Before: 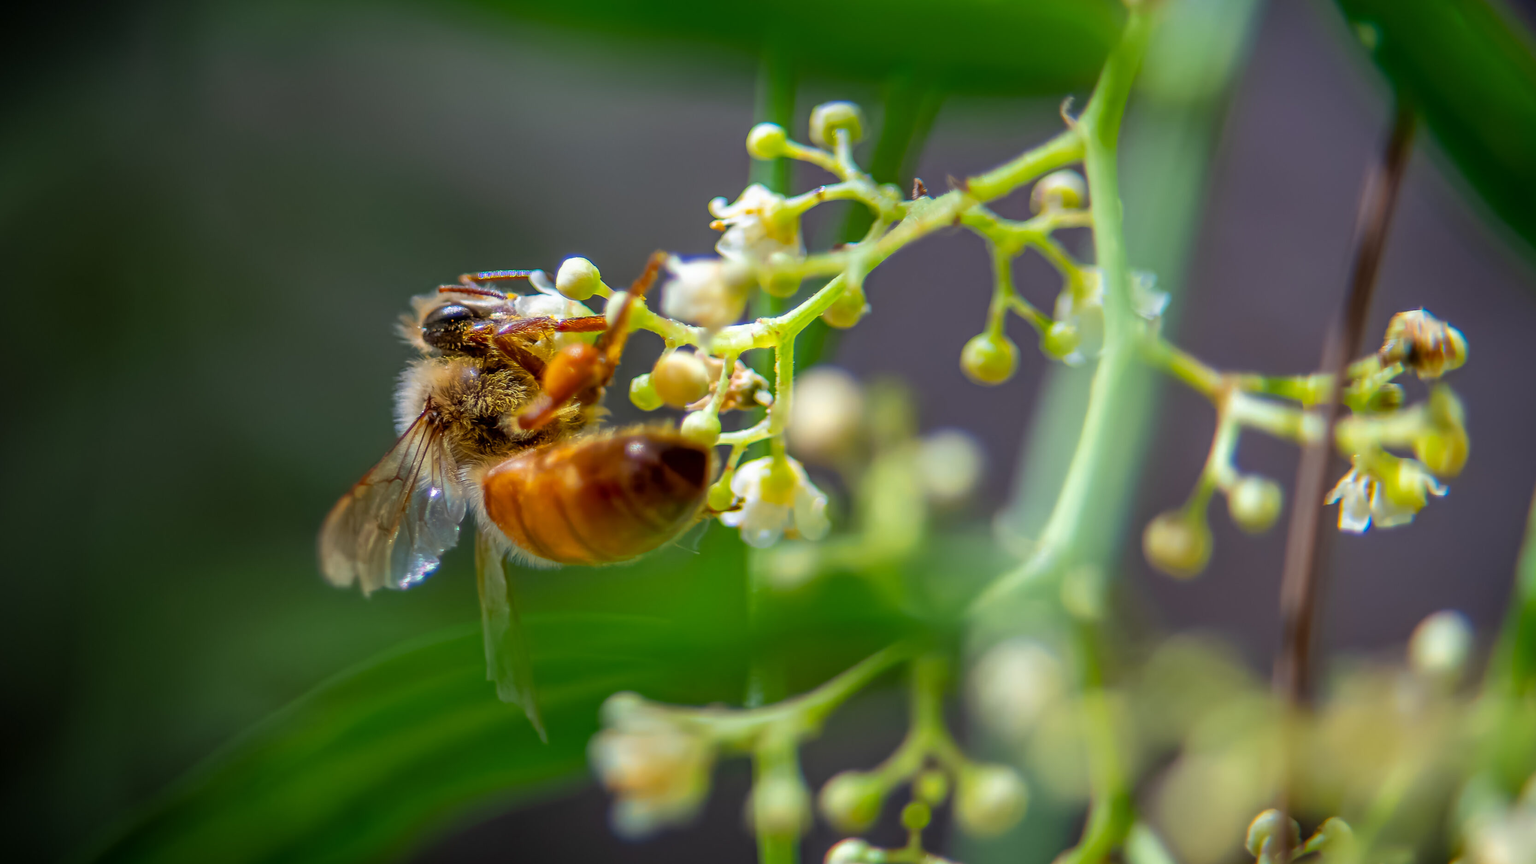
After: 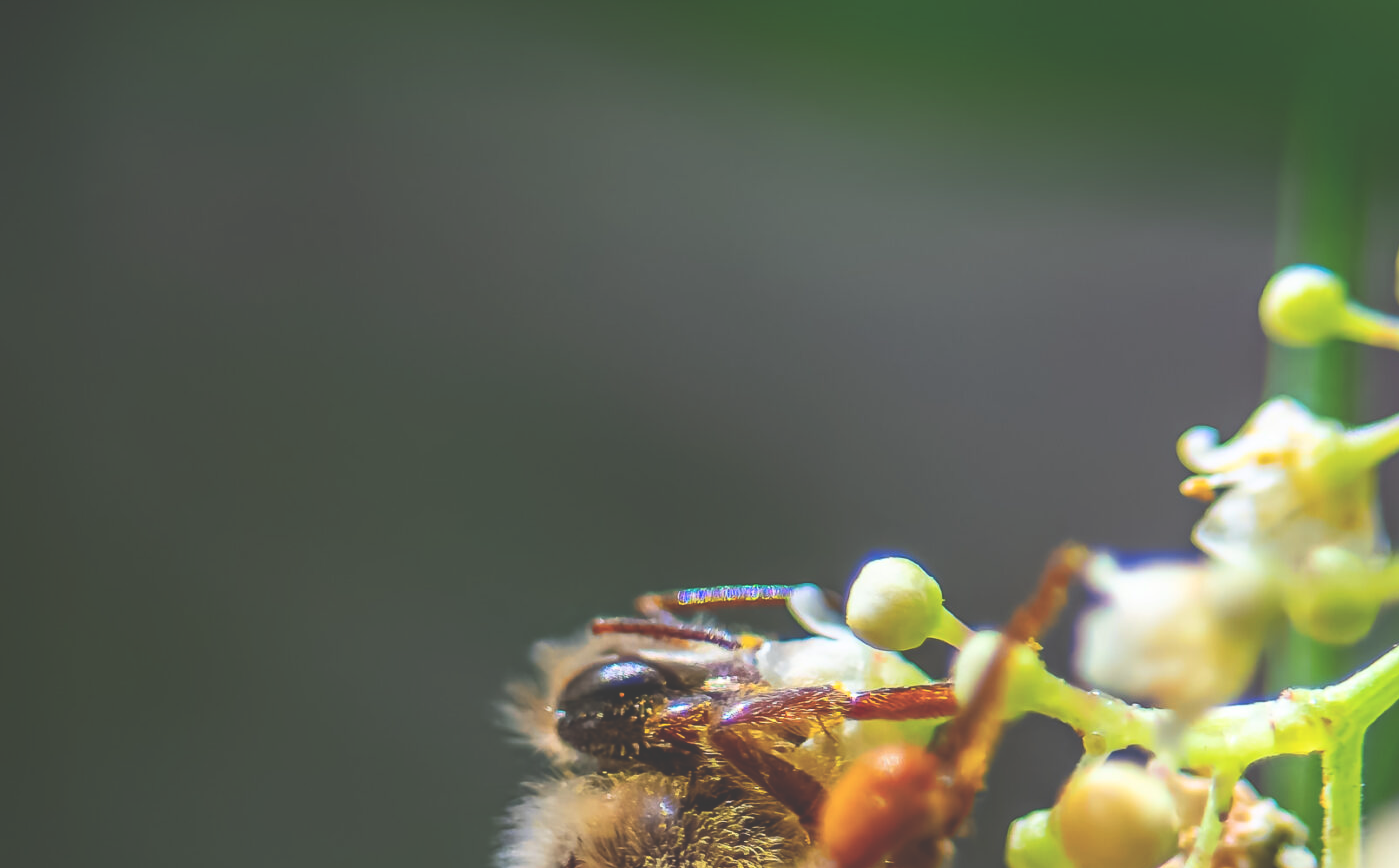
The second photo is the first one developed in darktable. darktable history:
exposure: black level correction -0.087, compensate highlight preservation false
crop and rotate: left 10.817%, top 0.062%, right 47.194%, bottom 53.626%
color correction: saturation 0.98
contrast brightness saturation: contrast 0.19, brightness -0.11, saturation 0.21
